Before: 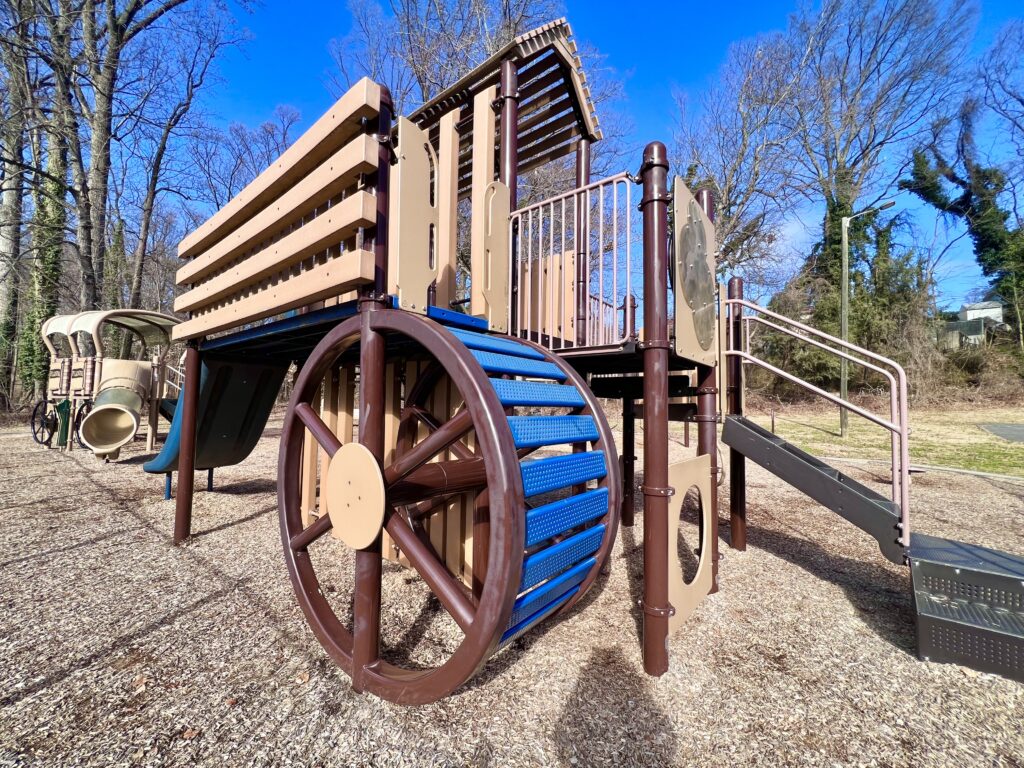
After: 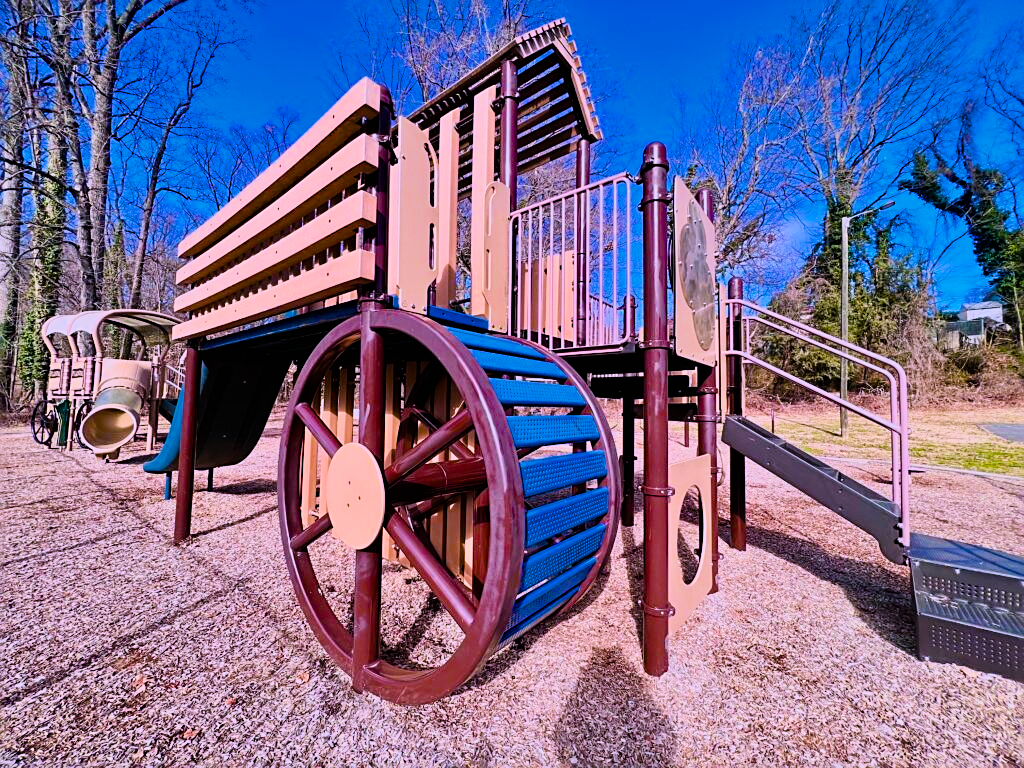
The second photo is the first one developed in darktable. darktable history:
exposure: black level correction -0.003, exposure 0.04 EV, compensate highlight preservation false
white balance: red 1.042, blue 1.17
filmic rgb: black relative exposure -7.15 EV, white relative exposure 5.36 EV, hardness 3.02, color science v6 (2022)
color balance rgb: linear chroma grading › global chroma 9%, perceptual saturation grading › global saturation 36%, perceptual saturation grading › shadows 35%, perceptual brilliance grading › global brilliance 15%, perceptual brilliance grading › shadows -35%, global vibrance 15%
sharpen: on, module defaults
